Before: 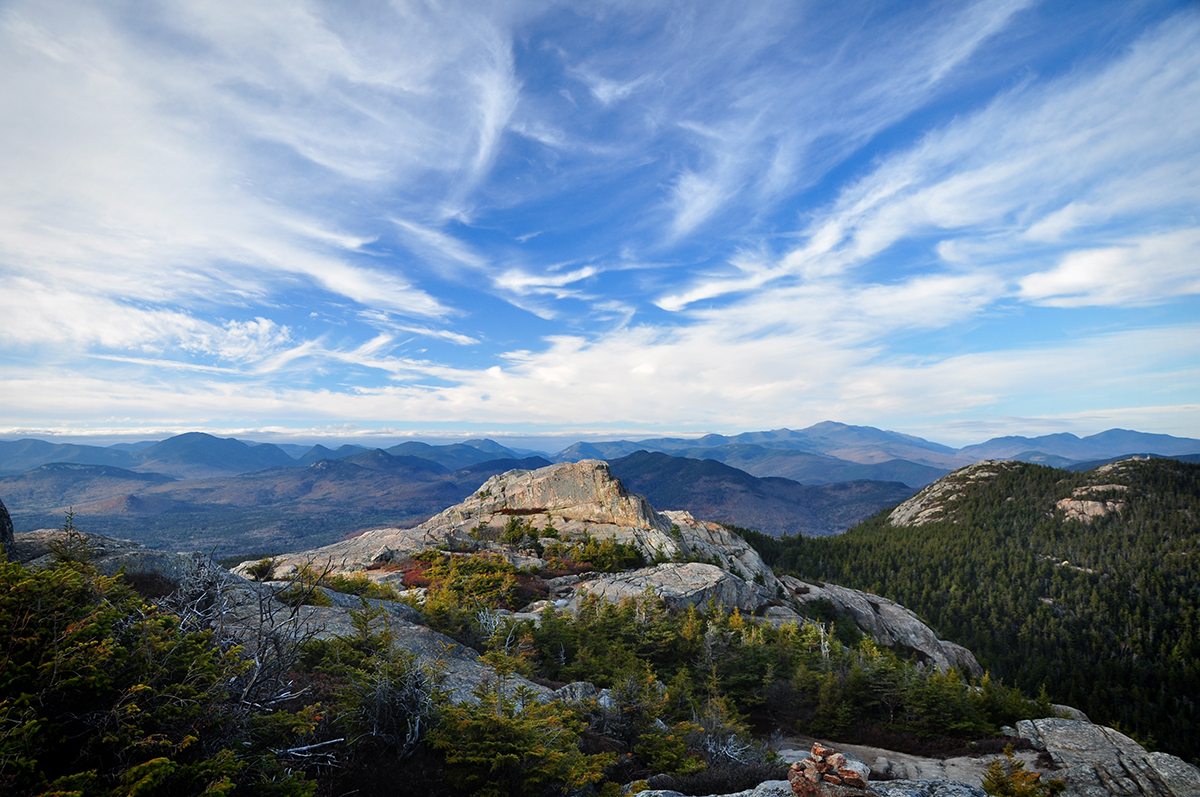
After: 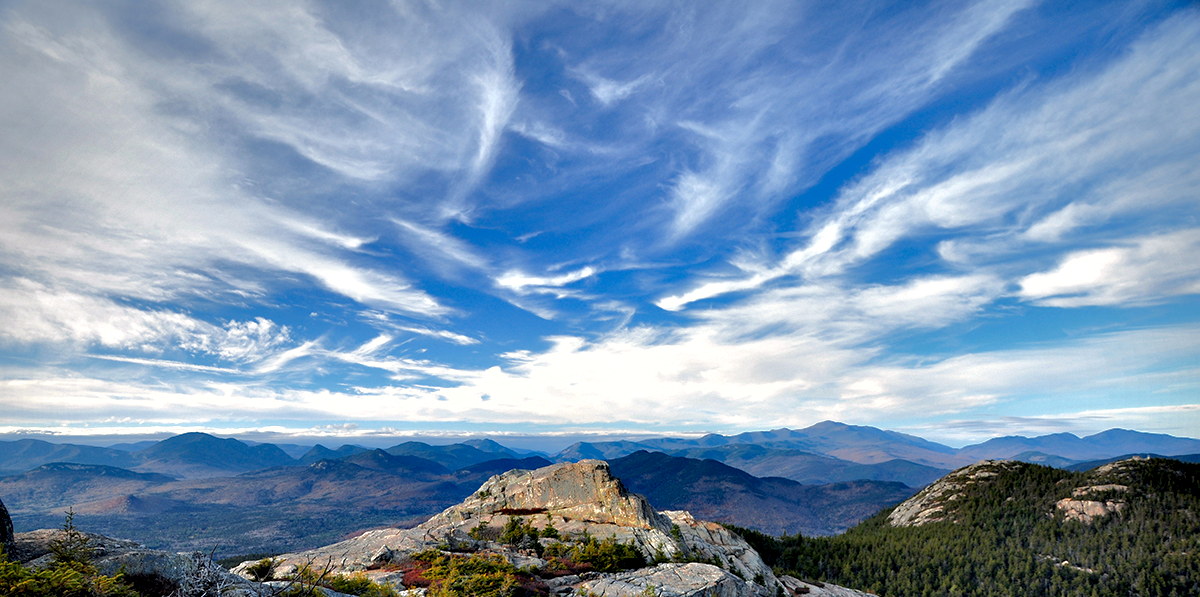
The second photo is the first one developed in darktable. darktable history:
shadows and highlights: shadows 39.41, highlights -59.75
crop: bottom 24.985%
contrast equalizer: y [[0.6 ×6], [0.55 ×6], [0 ×6], [0 ×6], [0 ×6]]
